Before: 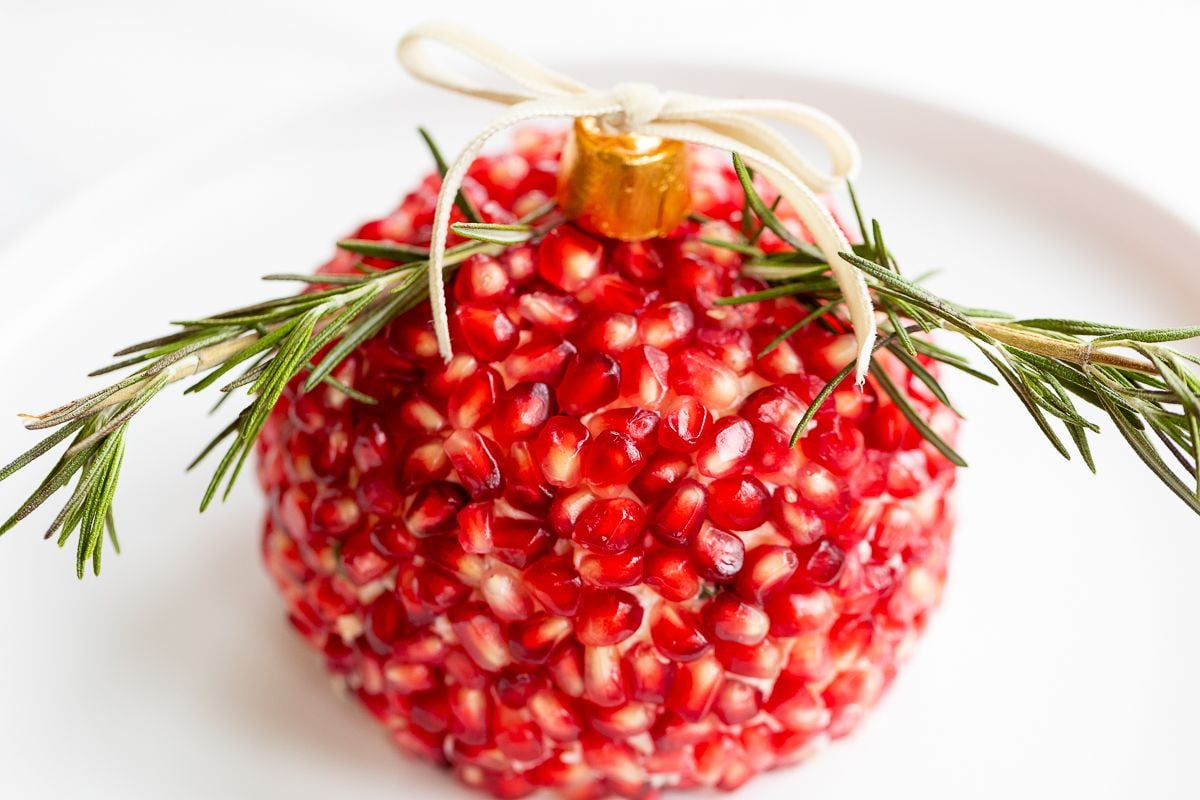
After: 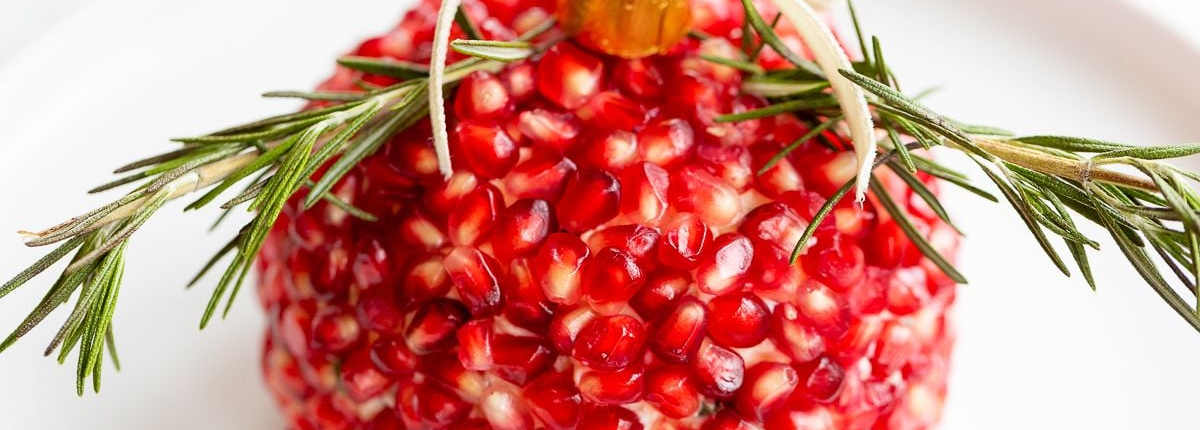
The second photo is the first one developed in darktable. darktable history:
crop and rotate: top 22.975%, bottom 23.233%
